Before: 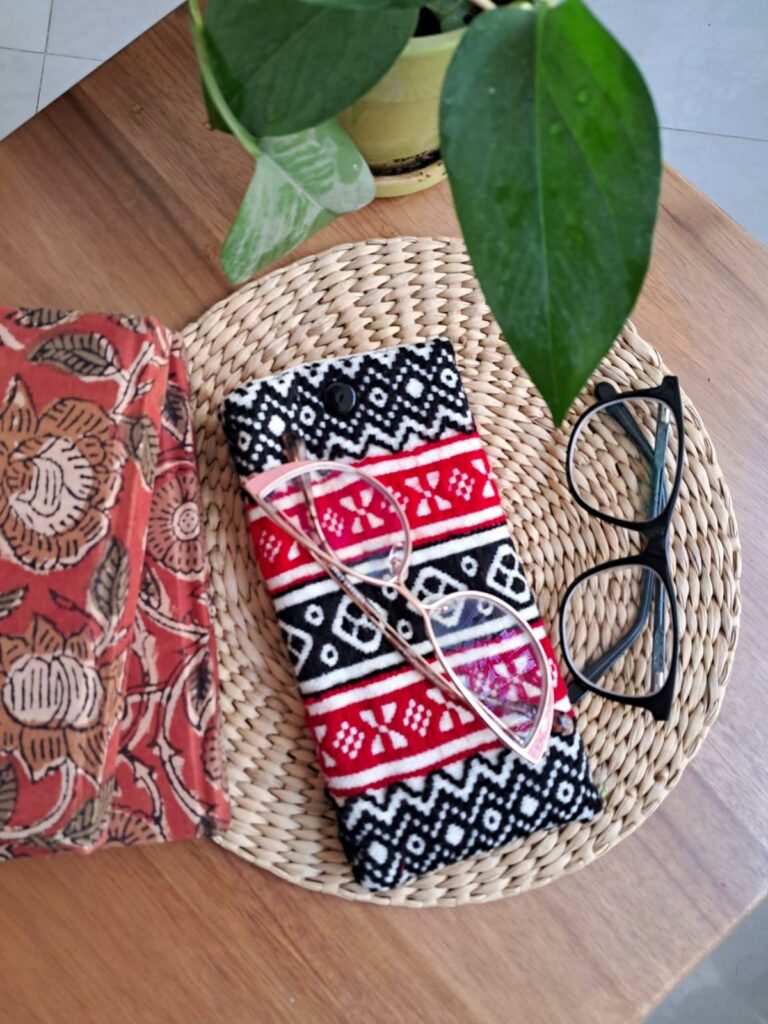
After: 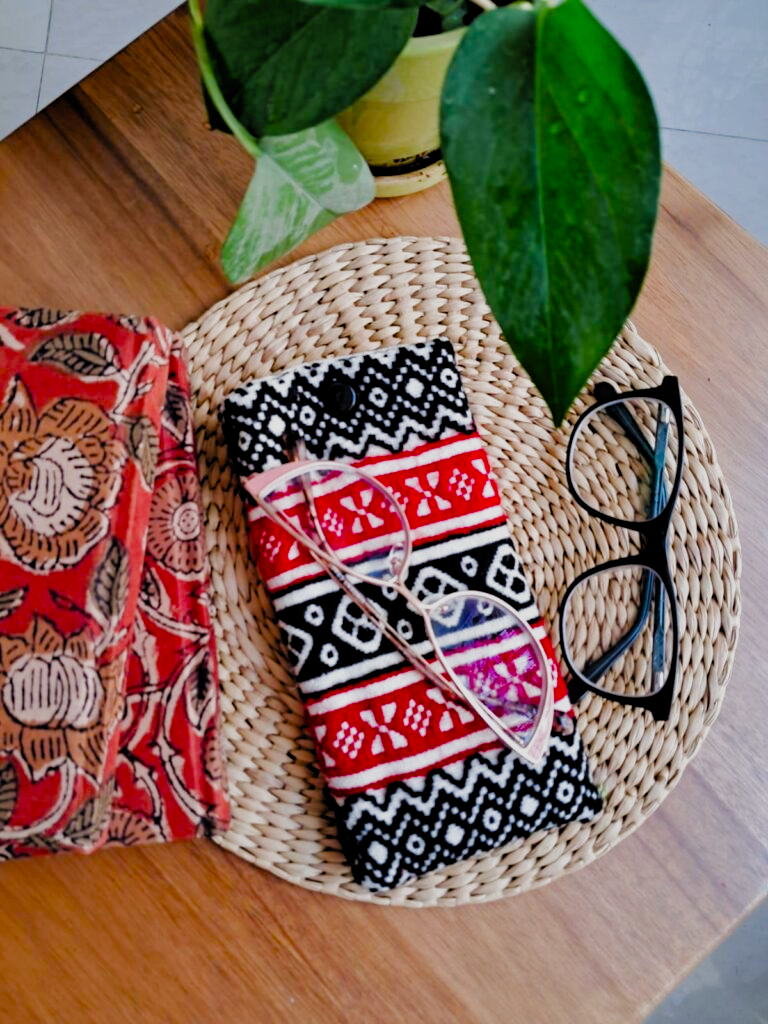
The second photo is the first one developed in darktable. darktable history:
color balance rgb: shadows lift › luminance -20%, power › hue 72.24°, highlights gain › luminance 15%, global offset › hue 171.6°, perceptual saturation grading › highlights -30%, perceptual saturation grading › shadows 20%, global vibrance 30%, contrast 10%
filmic rgb: black relative exposure -4.4 EV, white relative exposure 5 EV, threshold 3 EV, hardness 2.23, latitude 40.06%, contrast 1.15, highlights saturation mix 10%, shadows ↔ highlights balance 1.04%, preserve chrominance RGB euclidean norm (legacy), color science v4 (2020), enable highlight reconstruction true
